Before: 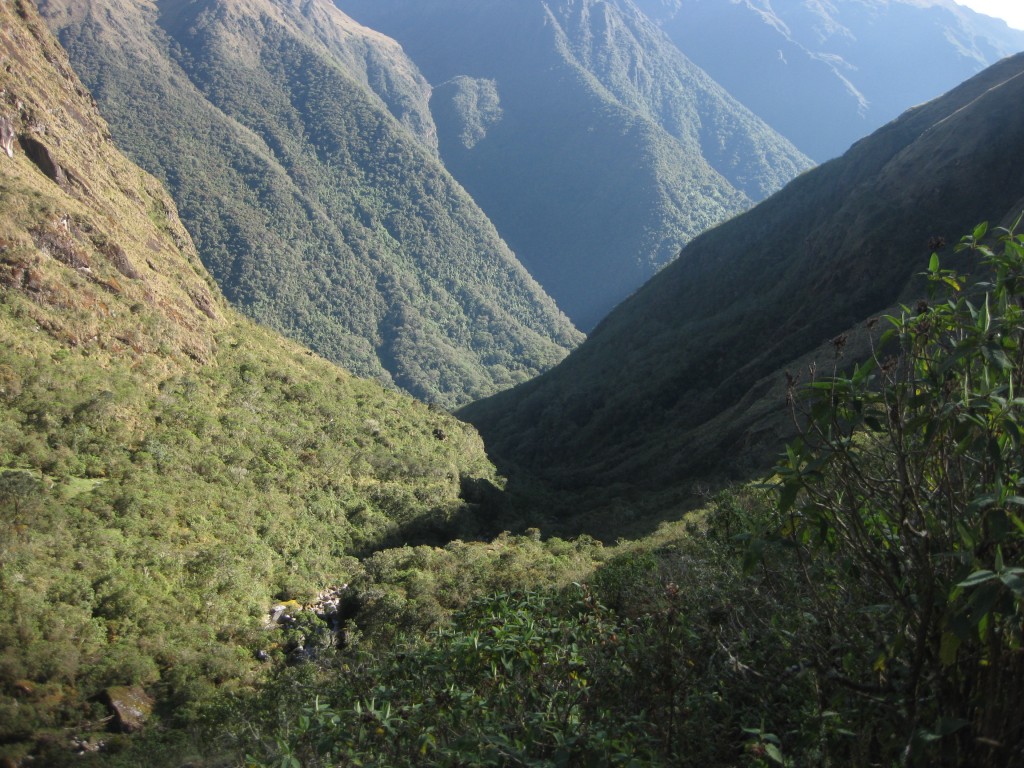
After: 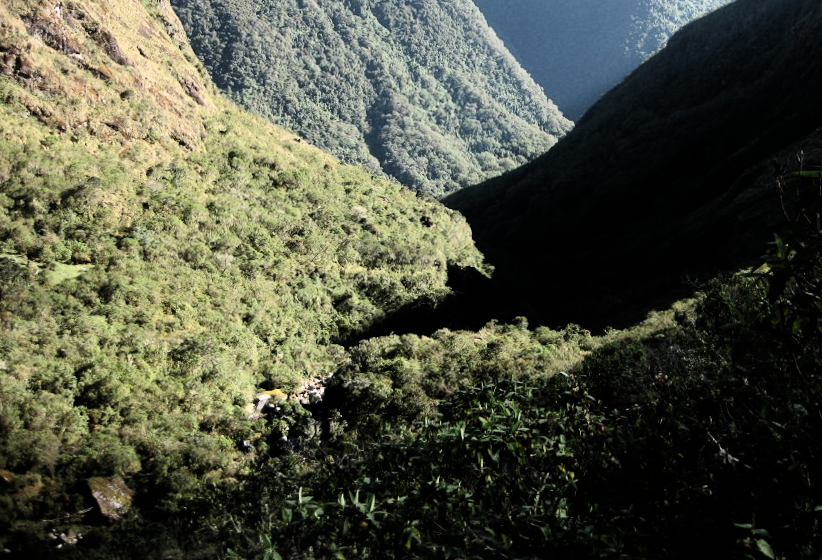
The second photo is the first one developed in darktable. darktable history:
rotate and perspective: rotation 0.226°, lens shift (vertical) -0.042, crop left 0.023, crop right 0.982, crop top 0.006, crop bottom 0.994
tone equalizer: -8 EV -0.417 EV, -7 EV -0.389 EV, -6 EV -0.333 EV, -5 EV -0.222 EV, -3 EV 0.222 EV, -2 EV 0.333 EV, -1 EV 0.389 EV, +0 EV 0.417 EV, edges refinement/feathering 500, mask exposure compensation -1.57 EV, preserve details no
crop: top 26.531%, right 17.959%
filmic rgb: black relative exposure -5.42 EV, white relative exposure 2.85 EV, dynamic range scaling -37.73%, hardness 4, contrast 1.605, highlights saturation mix -0.93%
